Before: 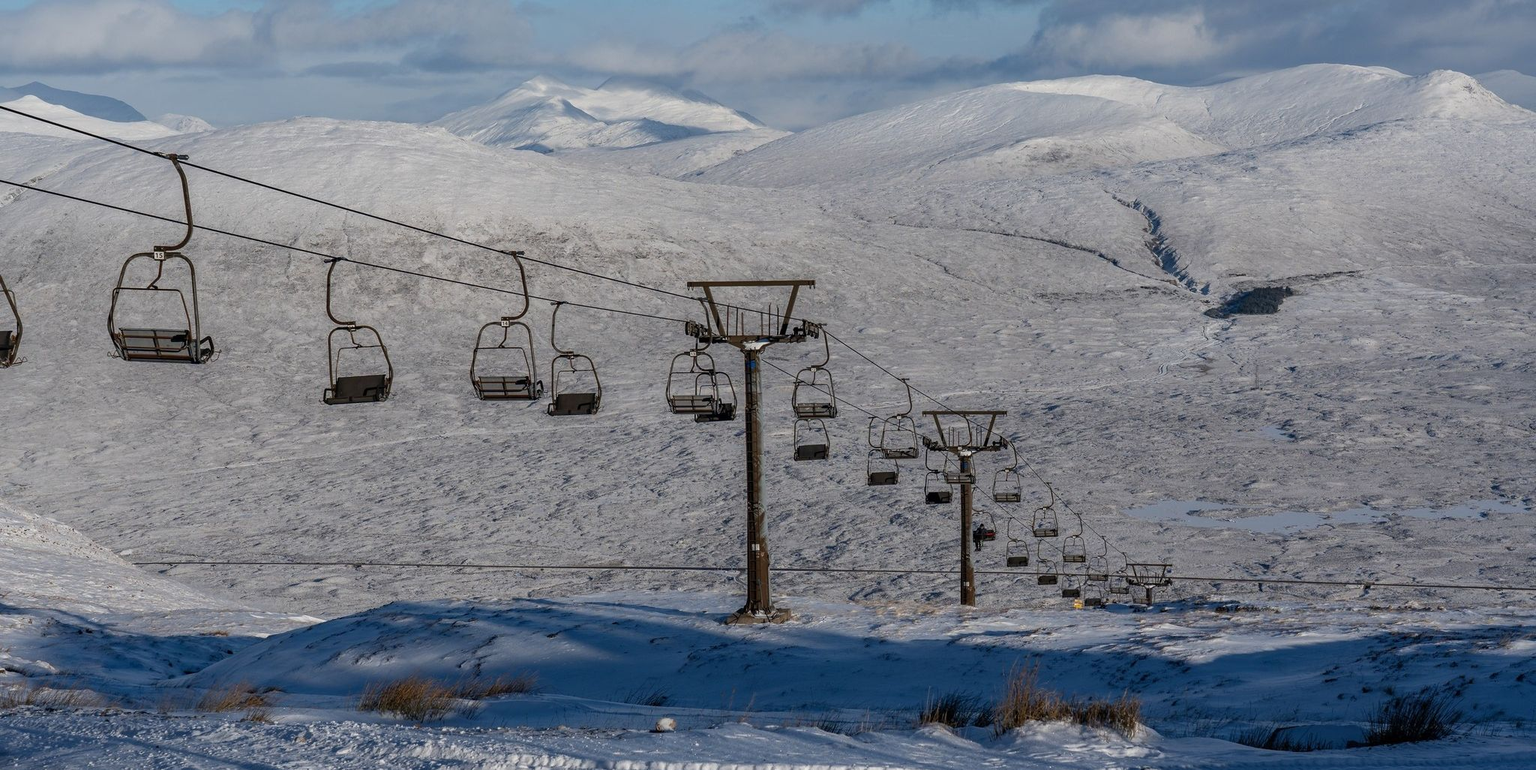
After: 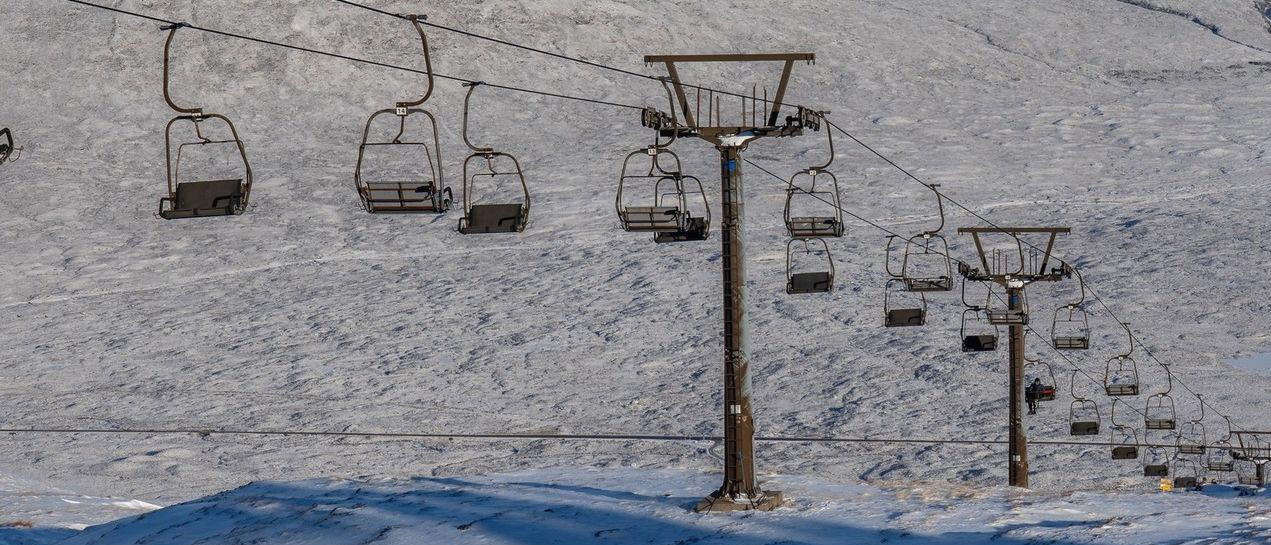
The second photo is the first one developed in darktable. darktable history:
exposure: black level correction 0, exposure 0.5 EV, compensate exposure bias true, compensate highlight preservation false
shadows and highlights: shadows 40, highlights -60
crop: left 13.312%, top 31.28%, right 24.627%, bottom 15.582%
